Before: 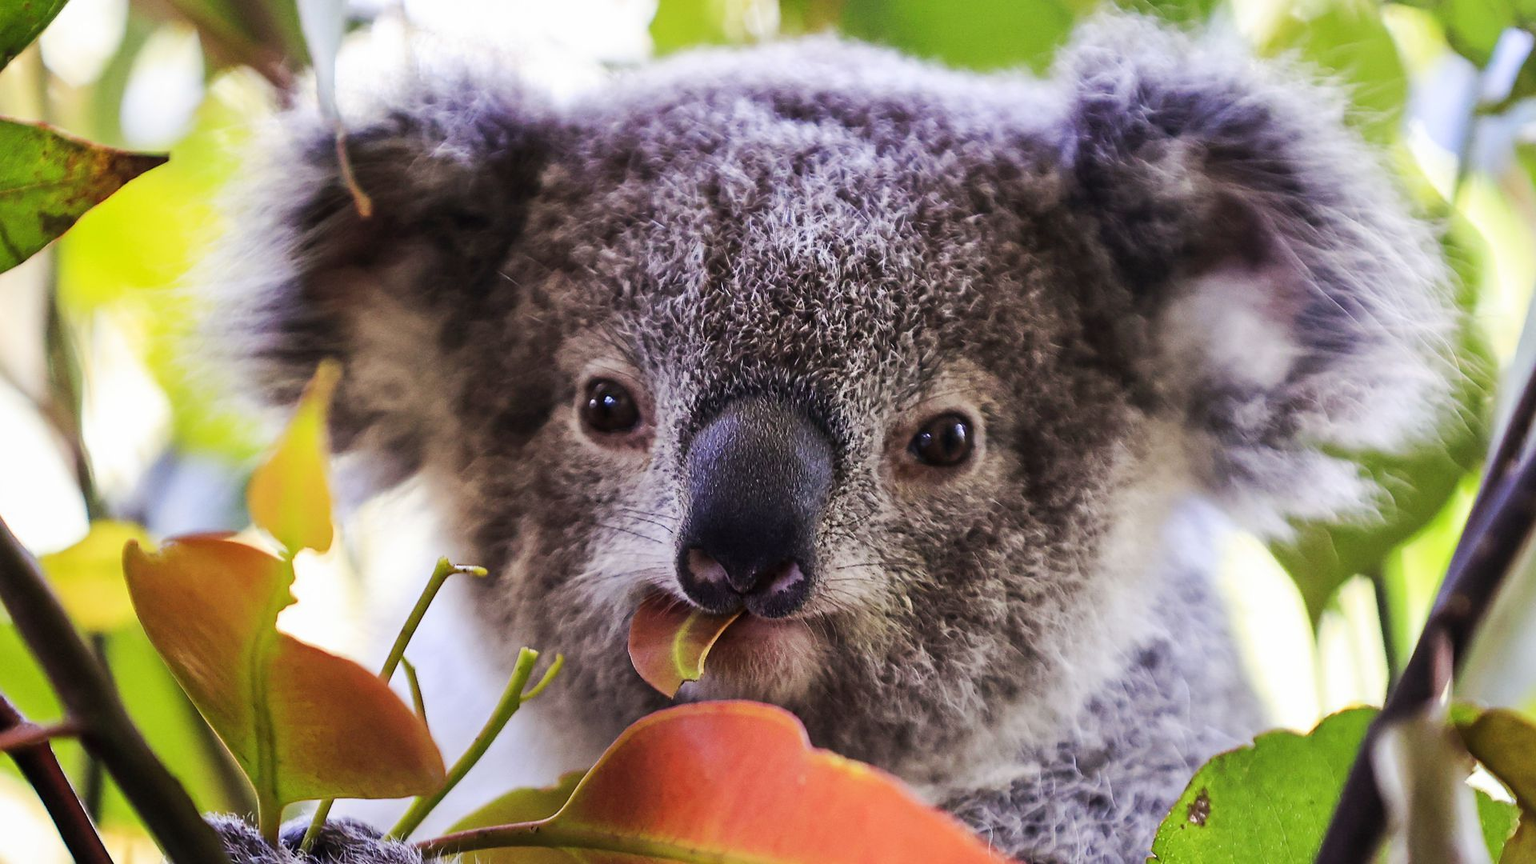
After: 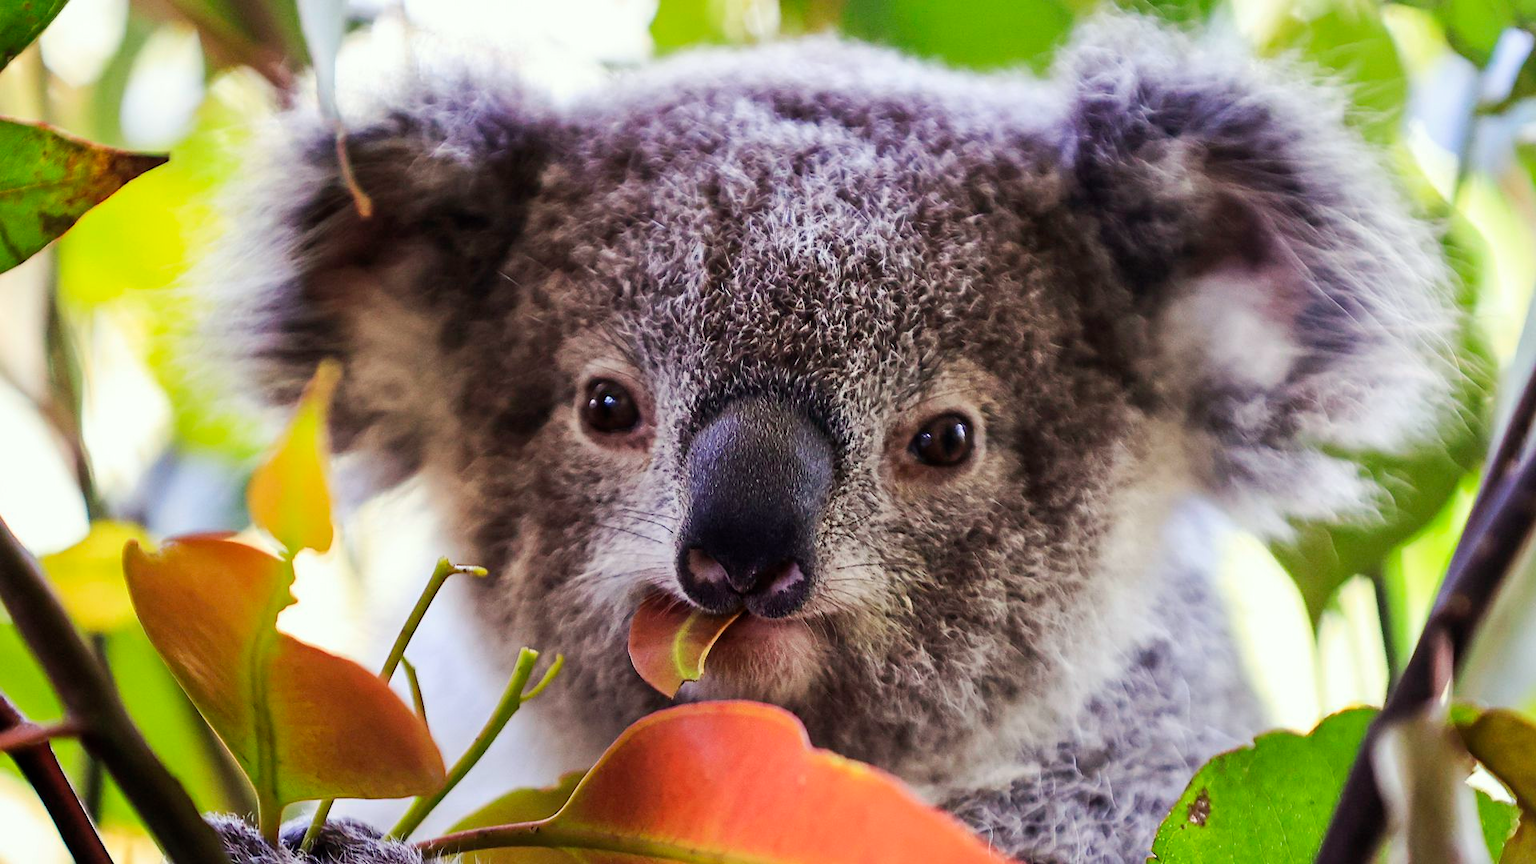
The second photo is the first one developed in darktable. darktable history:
color correction: highlights a* -2.6, highlights b* 2.53
